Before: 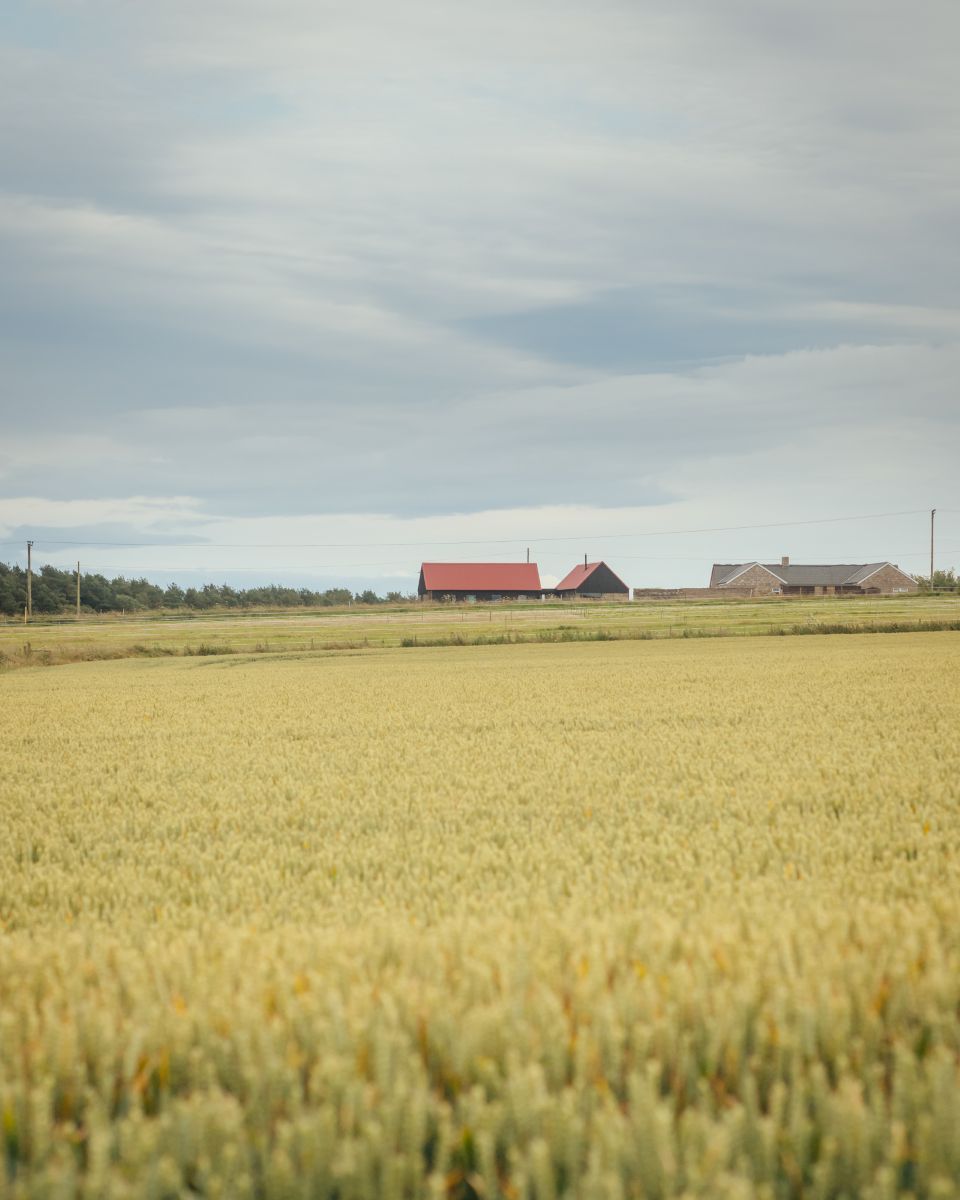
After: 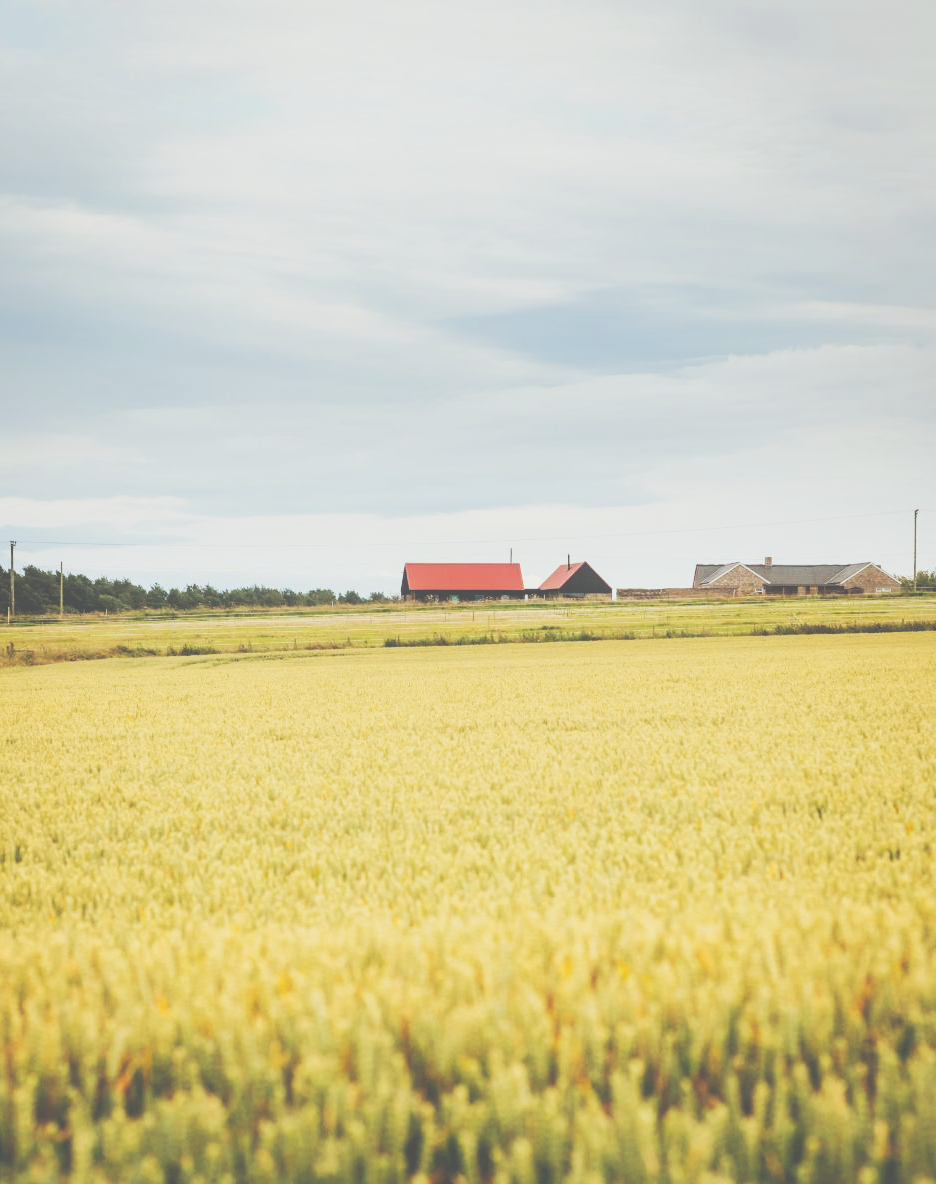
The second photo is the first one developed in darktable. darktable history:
tone curve: curves: ch0 [(0, 0) (0.003, 0.331) (0.011, 0.333) (0.025, 0.333) (0.044, 0.334) (0.069, 0.335) (0.1, 0.338) (0.136, 0.342) (0.177, 0.347) (0.224, 0.352) (0.277, 0.359) (0.335, 0.39) (0.399, 0.434) (0.468, 0.509) (0.543, 0.615) (0.623, 0.731) (0.709, 0.814) (0.801, 0.88) (0.898, 0.921) (1, 1)], preserve colors none
tone equalizer: on, module defaults
levels: levels [0.026, 0.507, 0.987]
crop and rotate: left 1.774%, right 0.633%, bottom 1.28%
